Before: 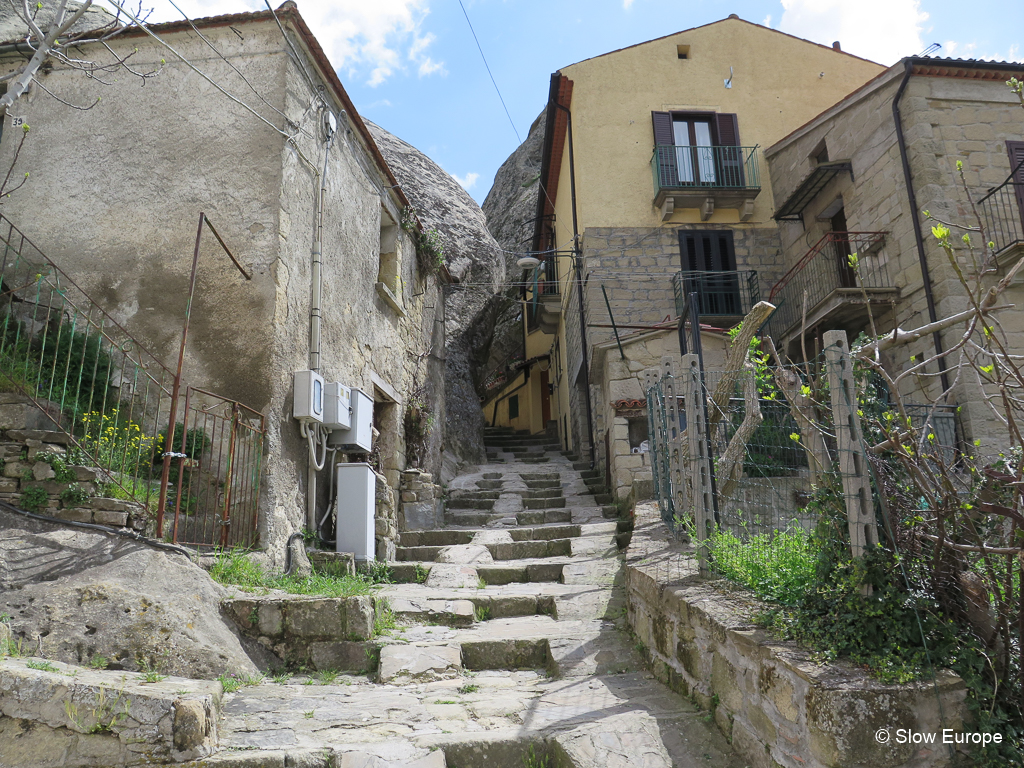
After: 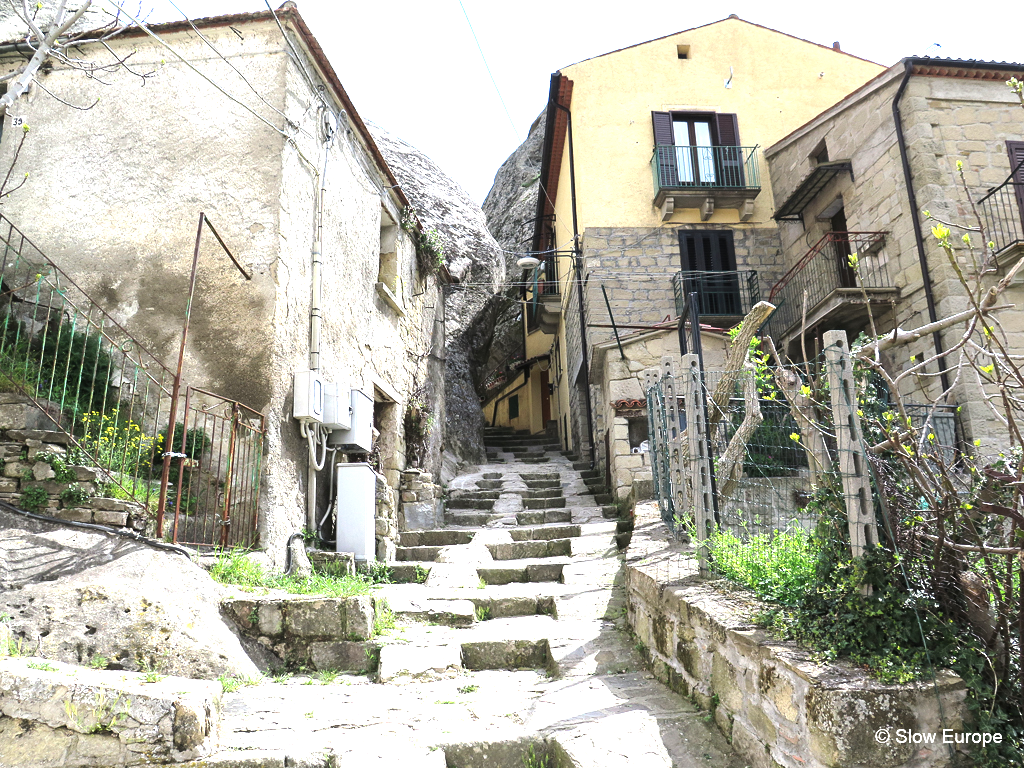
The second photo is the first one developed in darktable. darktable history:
tone equalizer: -8 EV -0.75 EV, -7 EV -0.7 EV, -6 EV -0.6 EV, -5 EV -0.4 EV, -3 EV 0.4 EV, -2 EV 0.6 EV, -1 EV 0.7 EV, +0 EV 0.75 EV, edges refinement/feathering 500, mask exposure compensation -1.57 EV, preserve details no
exposure: black level correction 0, exposure 0.877 EV, compensate exposure bias true, compensate highlight preservation false
